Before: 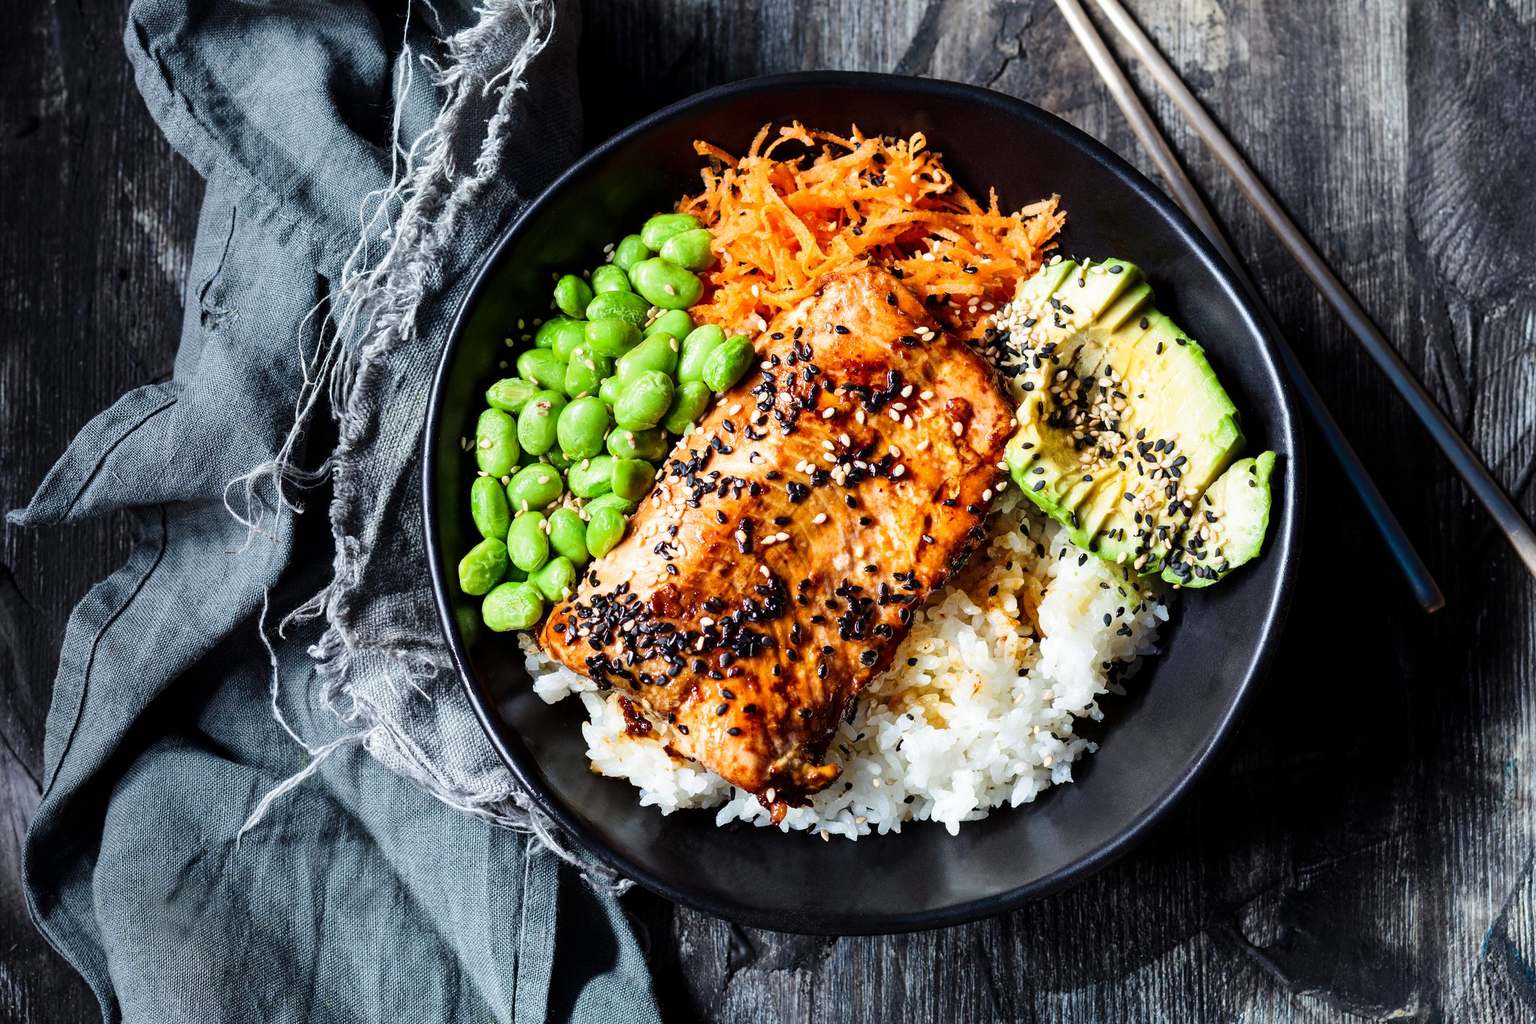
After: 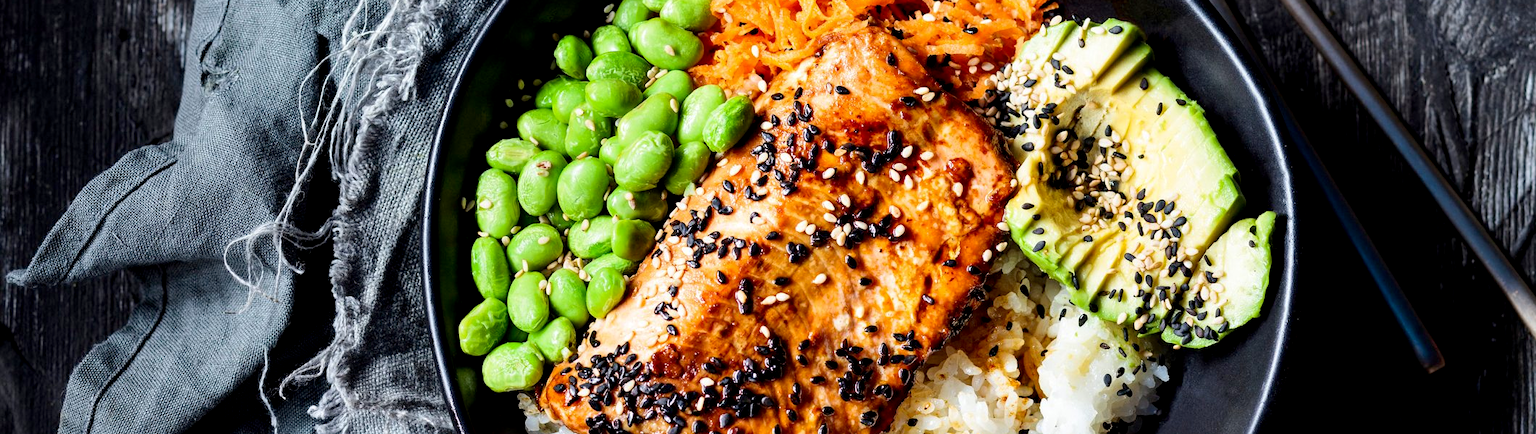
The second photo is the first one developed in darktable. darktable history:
crop and rotate: top 23.467%, bottom 34.052%
exposure: black level correction 0.004, exposure 0.016 EV, compensate highlight preservation false
